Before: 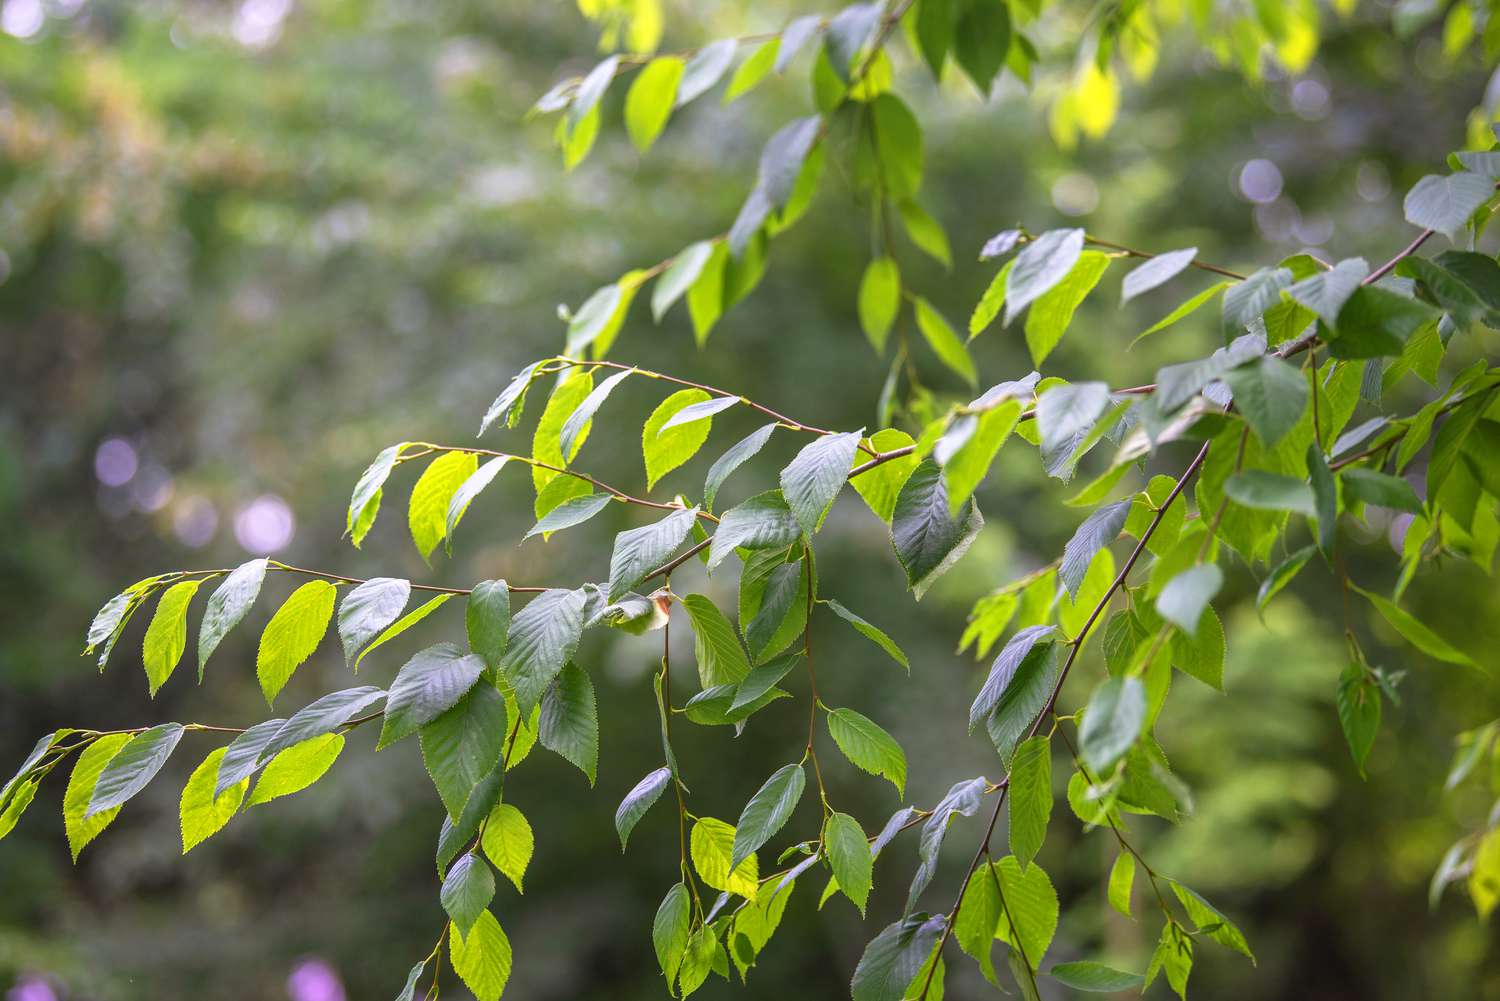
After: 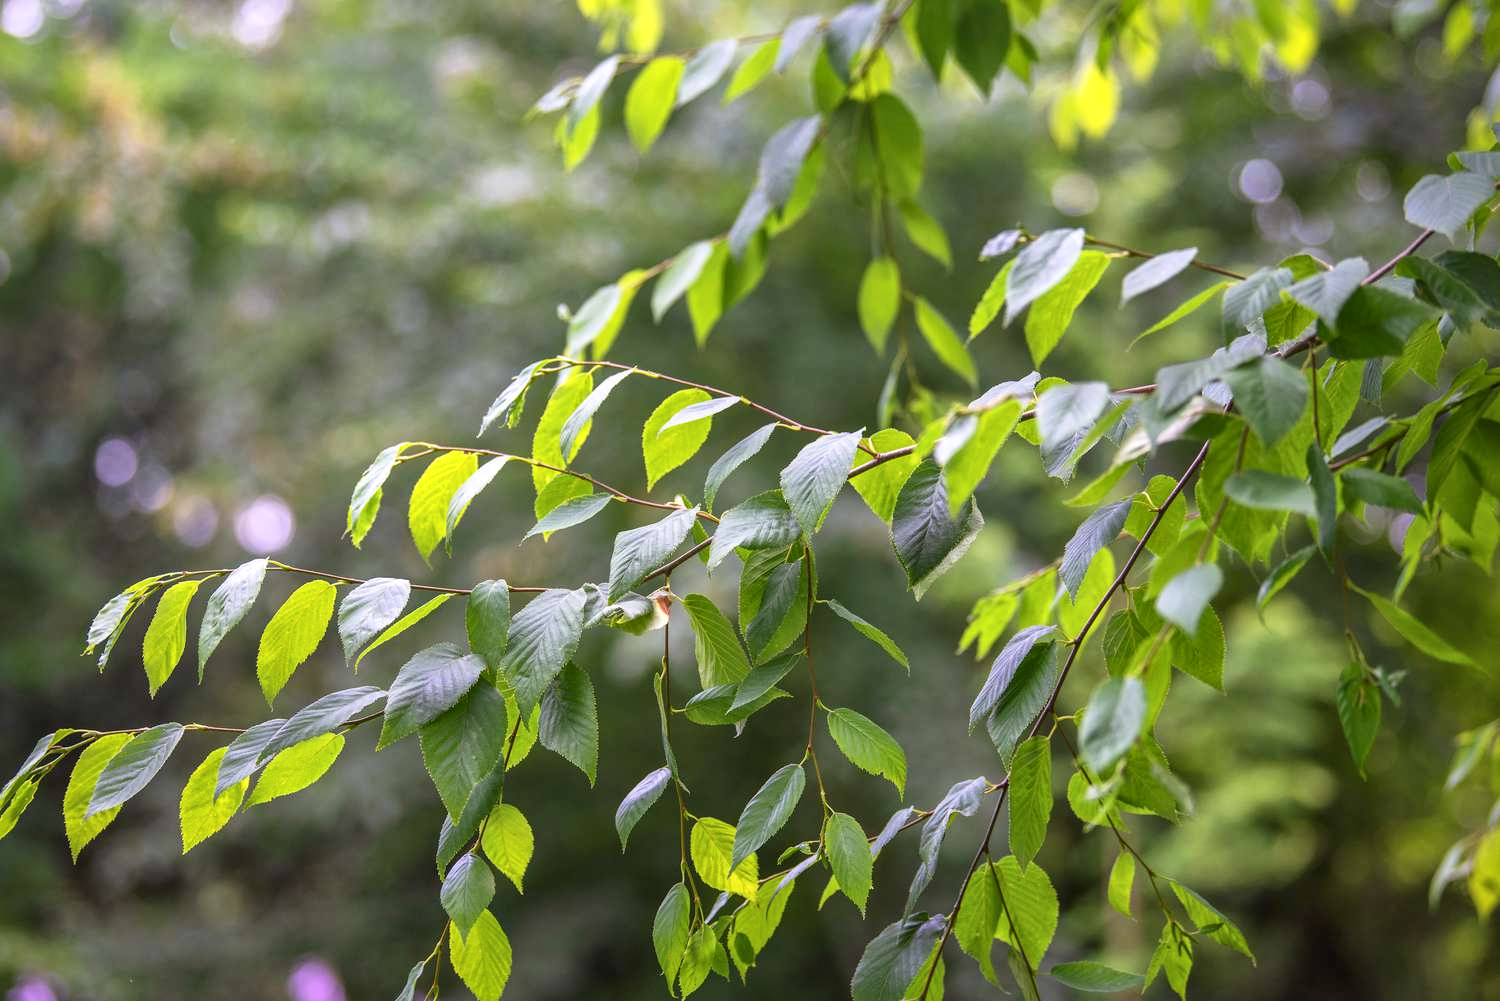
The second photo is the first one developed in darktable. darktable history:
local contrast: mode bilateral grid, contrast 20, coarseness 50, detail 130%, midtone range 0.2
